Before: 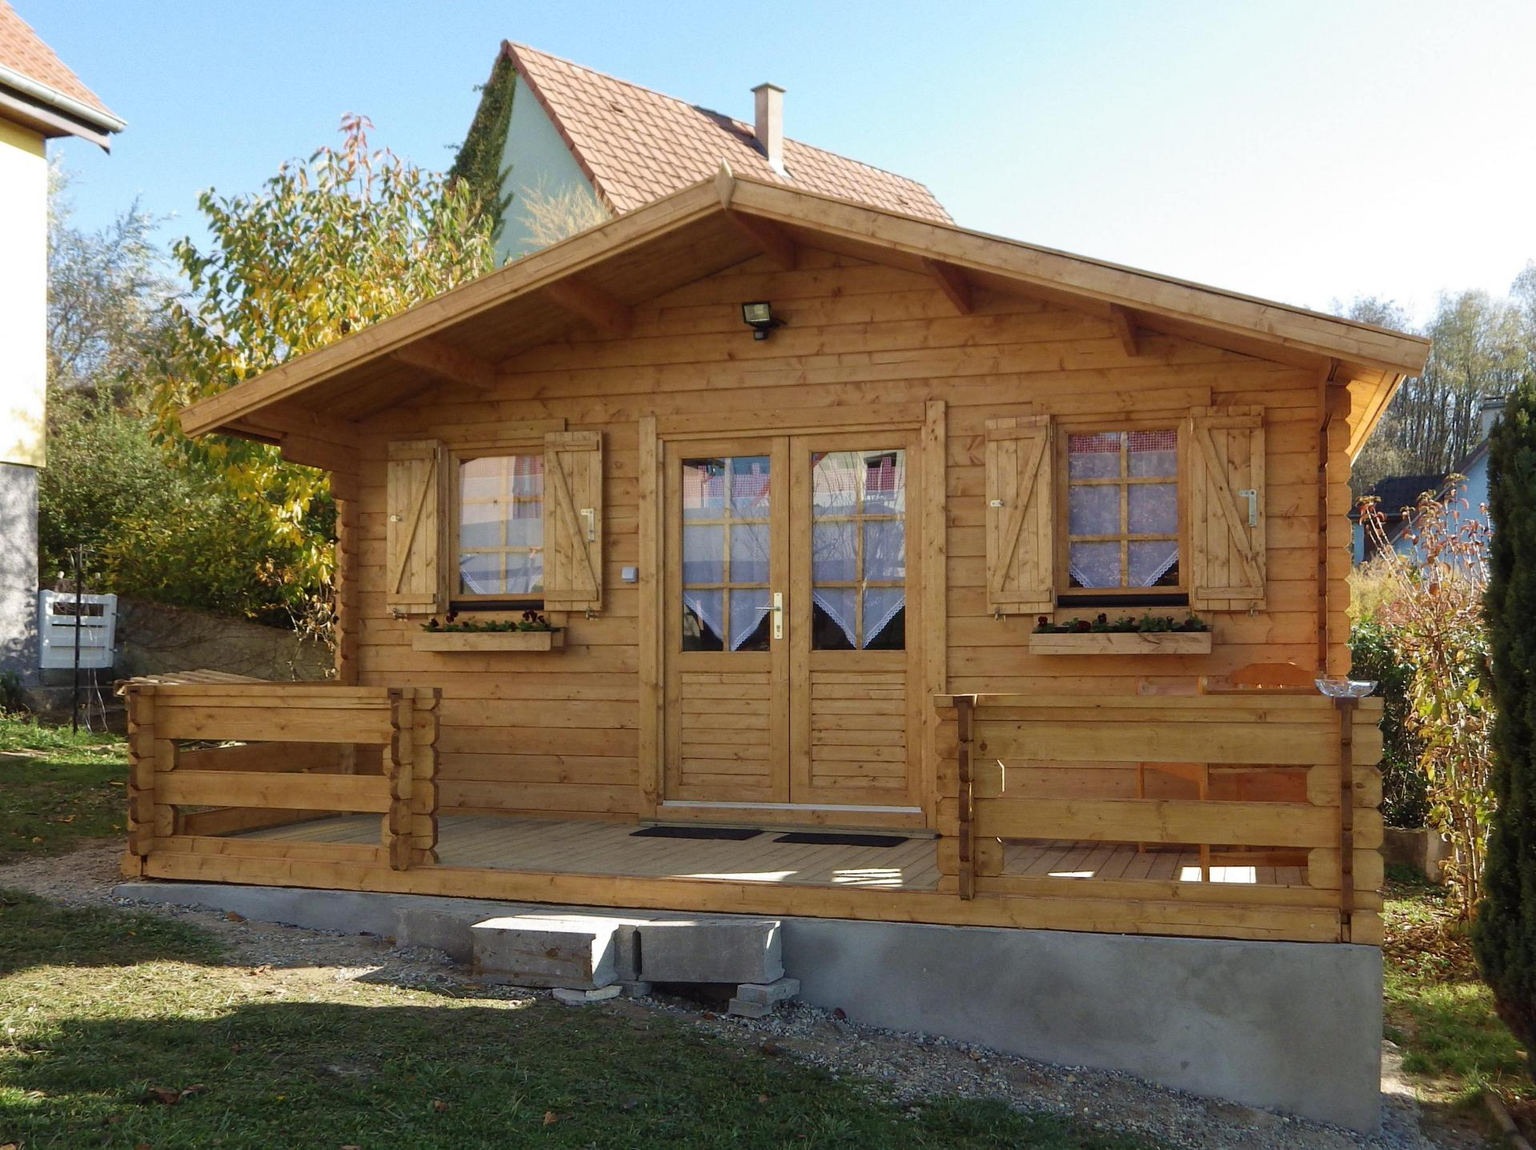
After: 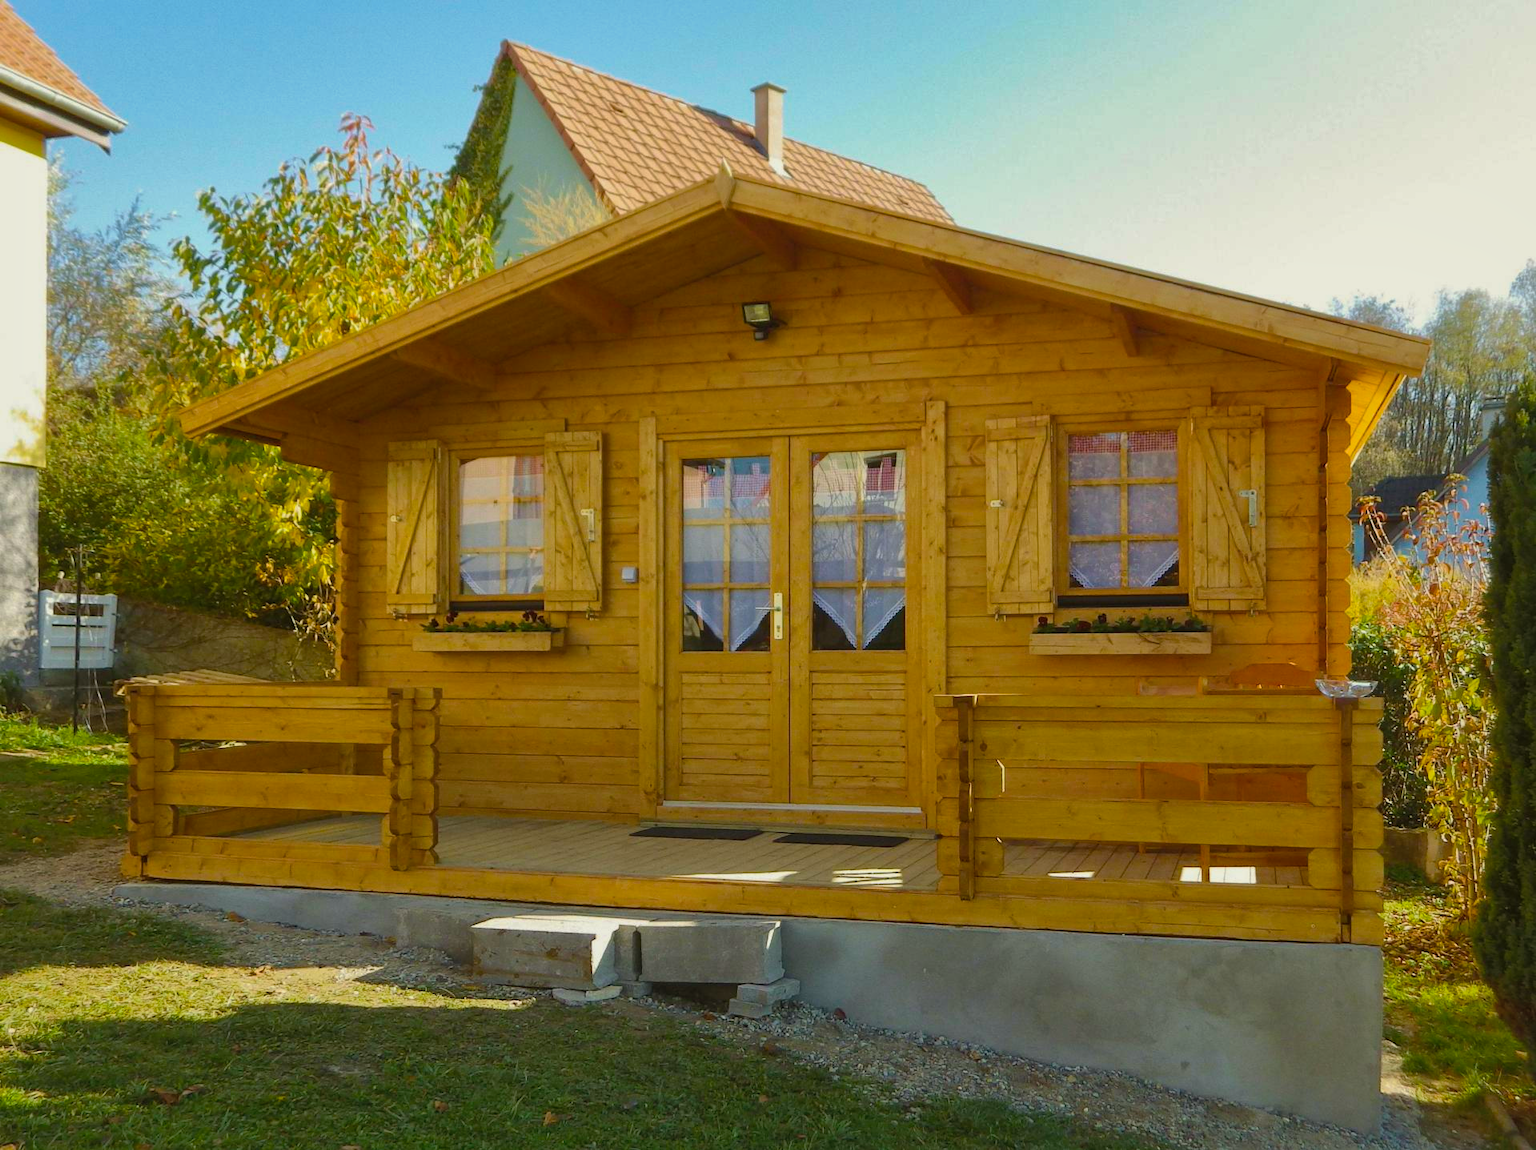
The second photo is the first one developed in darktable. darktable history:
bloom: size 13.65%, threshold 98.39%, strength 4.82%
color balance rgb: perceptual saturation grading › global saturation 30%, global vibrance 30%
shadows and highlights: shadows 40, highlights -60
color balance: mode lift, gamma, gain (sRGB), lift [1.04, 1, 1, 0.97], gamma [1.01, 1, 1, 0.97], gain [0.96, 1, 1, 0.97]
